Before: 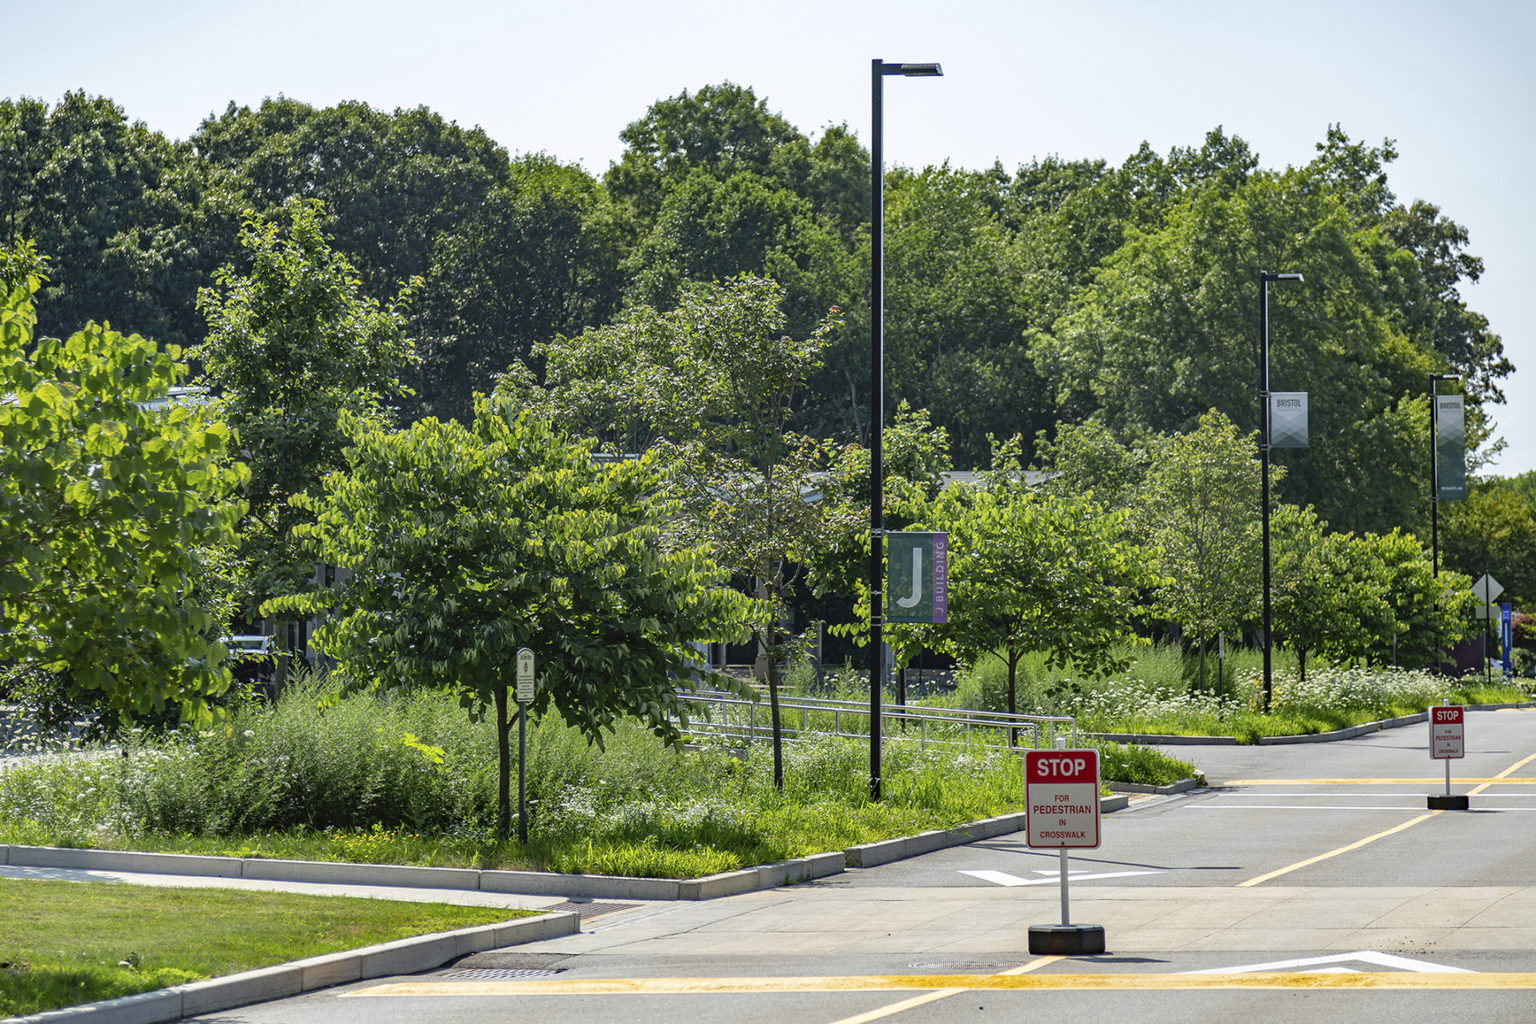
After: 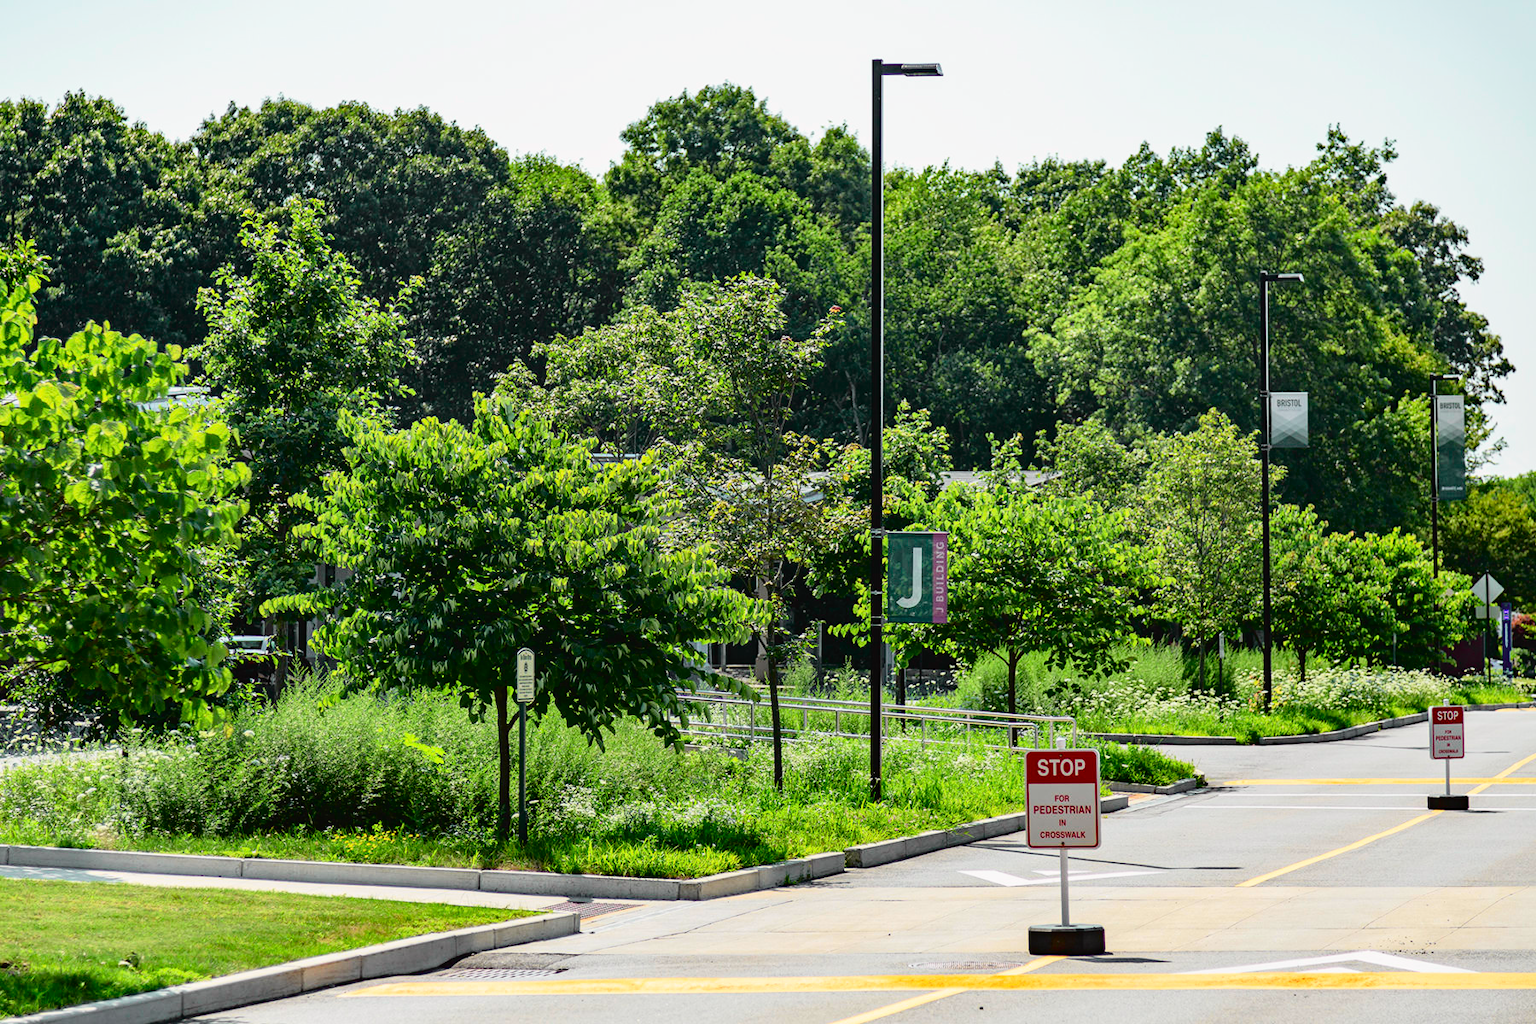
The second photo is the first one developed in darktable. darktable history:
tone curve: curves: ch0 [(0, 0.014) (0.17, 0.099) (0.392, 0.438) (0.725, 0.828) (0.872, 0.918) (1, 0.981)]; ch1 [(0, 0) (0.402, 0.36) (0.489, 0.491) (0.5, 0.503) (0.515, 0.52) (0.545, 0.572) (0.615, 0.662) (0.701, 0.725) (1, 1)]; ch2 [(0, 0) (0.42, 0.458) (0.485, 0.499) (0.503, 0.503) (0.531, 0.542) (0.561, 0.594) (0.644, 0.694) (0.717, 0.753) (1, 0.991)], color space Lab, independent channels
